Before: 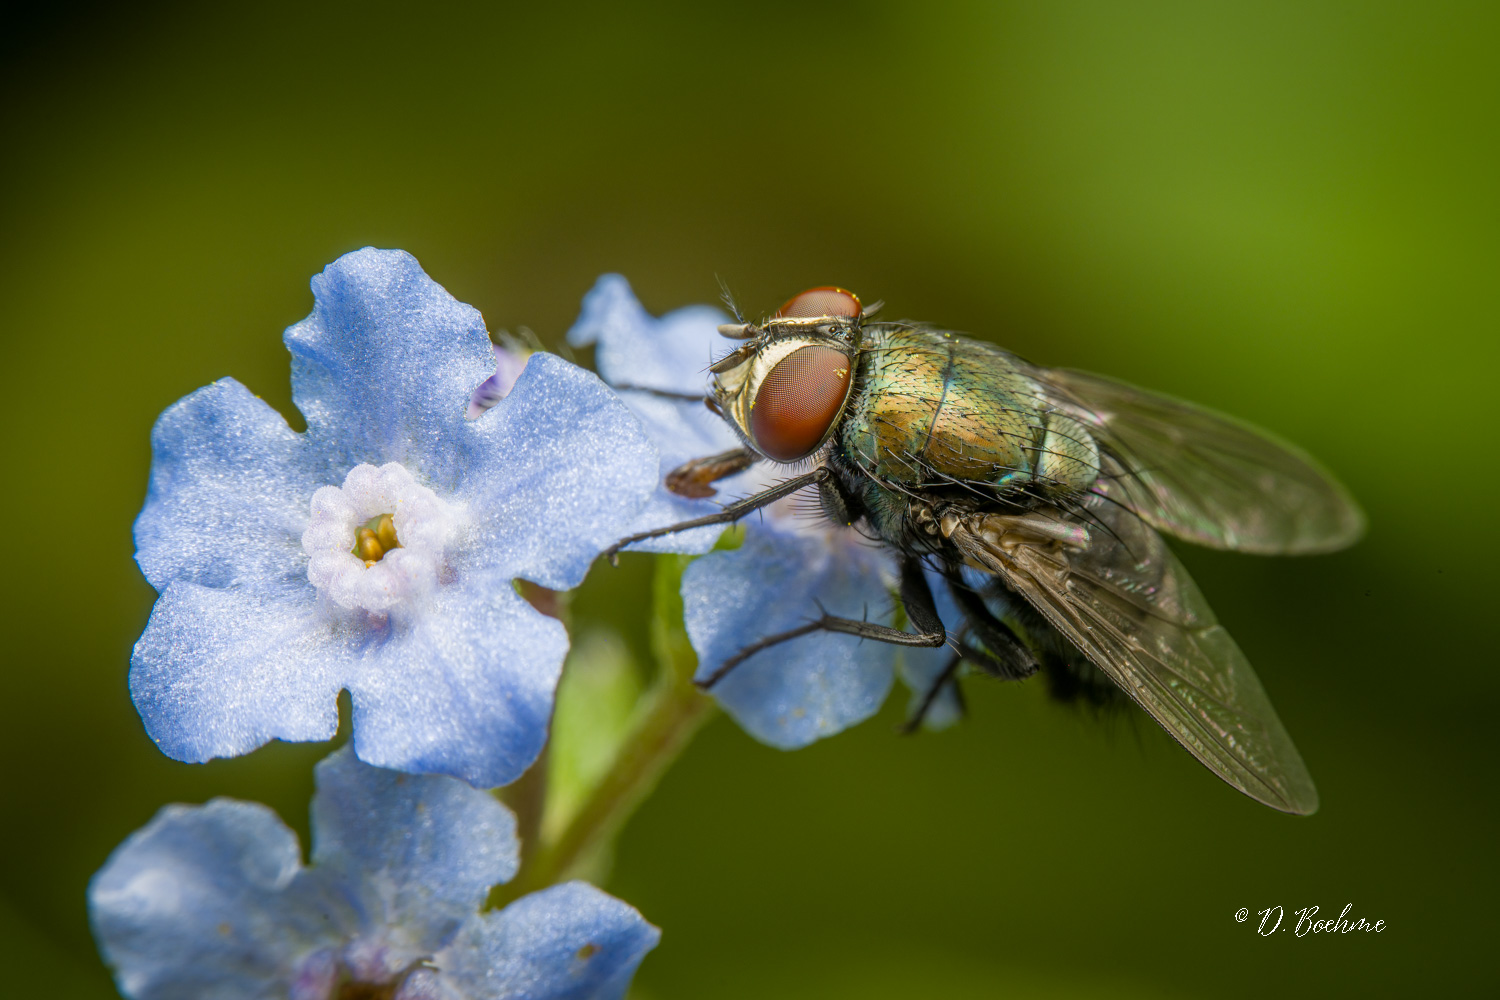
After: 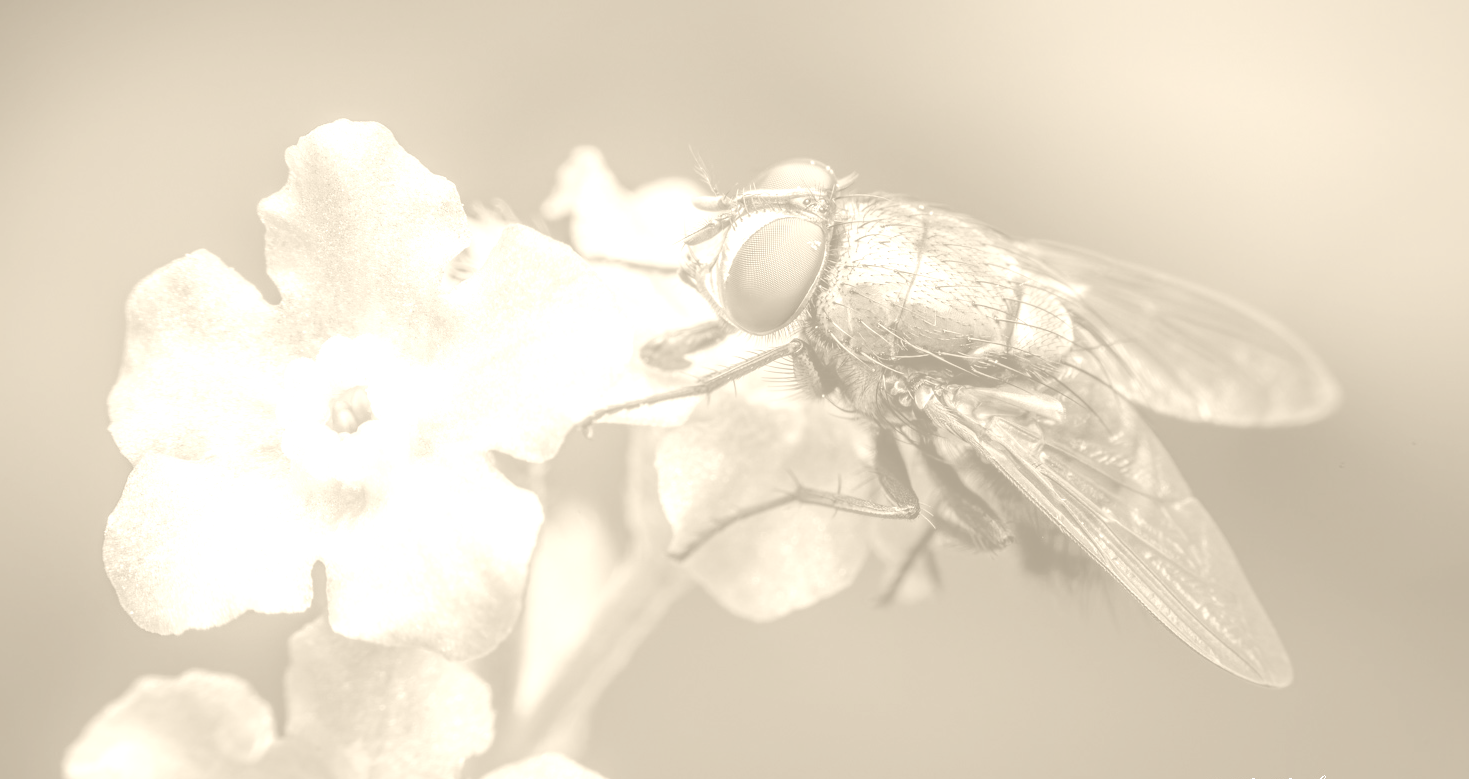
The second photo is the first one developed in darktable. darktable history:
crop and rotate: left 1.814%, top 12.818%, right 0.25%, bottom 9.225%
white balance: red 0.983, blue 1.036
tone equalizer: on, module defaults
colorize: hue 36°, saturation 71%, lightness 80.79%
